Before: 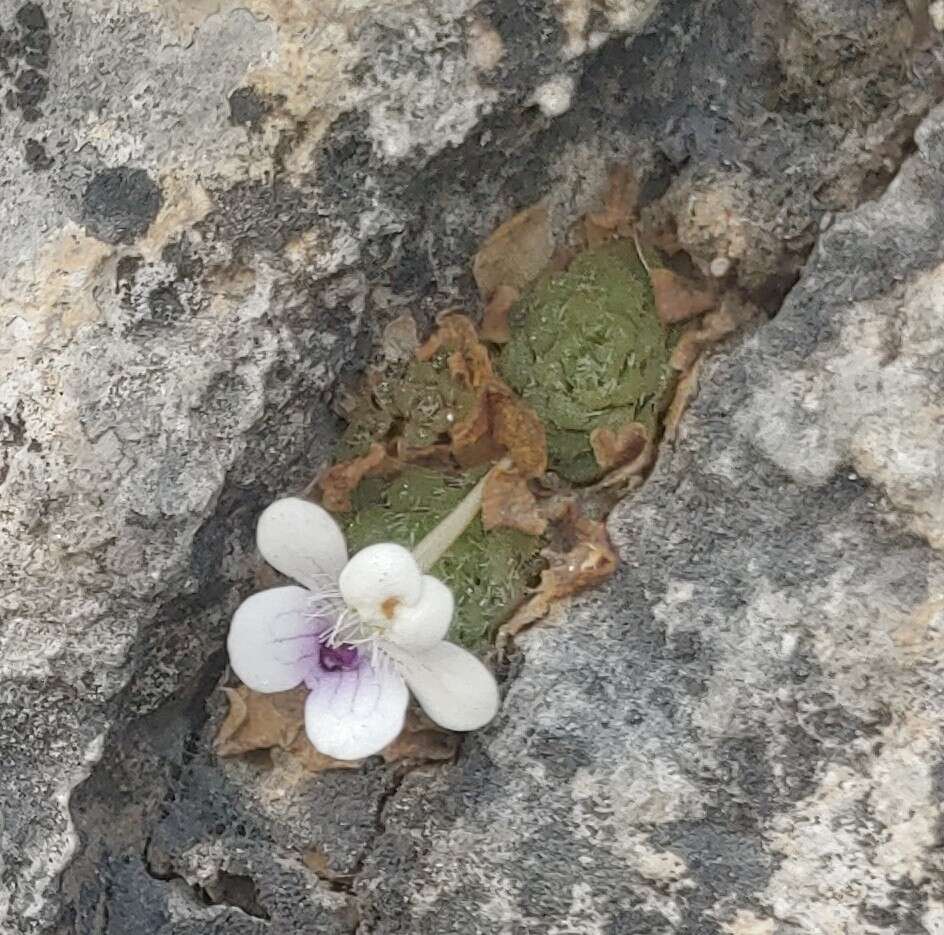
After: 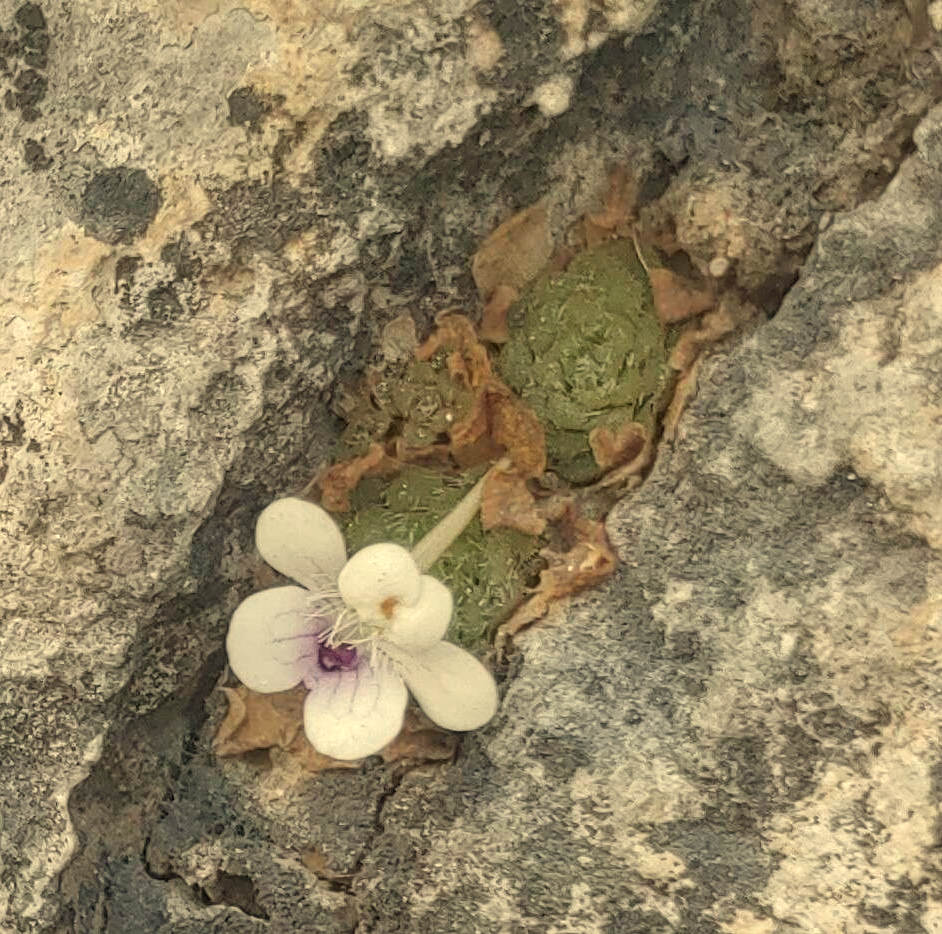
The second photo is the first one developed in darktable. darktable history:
contrast brightness saturation: saturation -0.05
white balance: red 1.08, blue 0.791
local contrast: detail 110%
crop and rotate: left 0.126%
